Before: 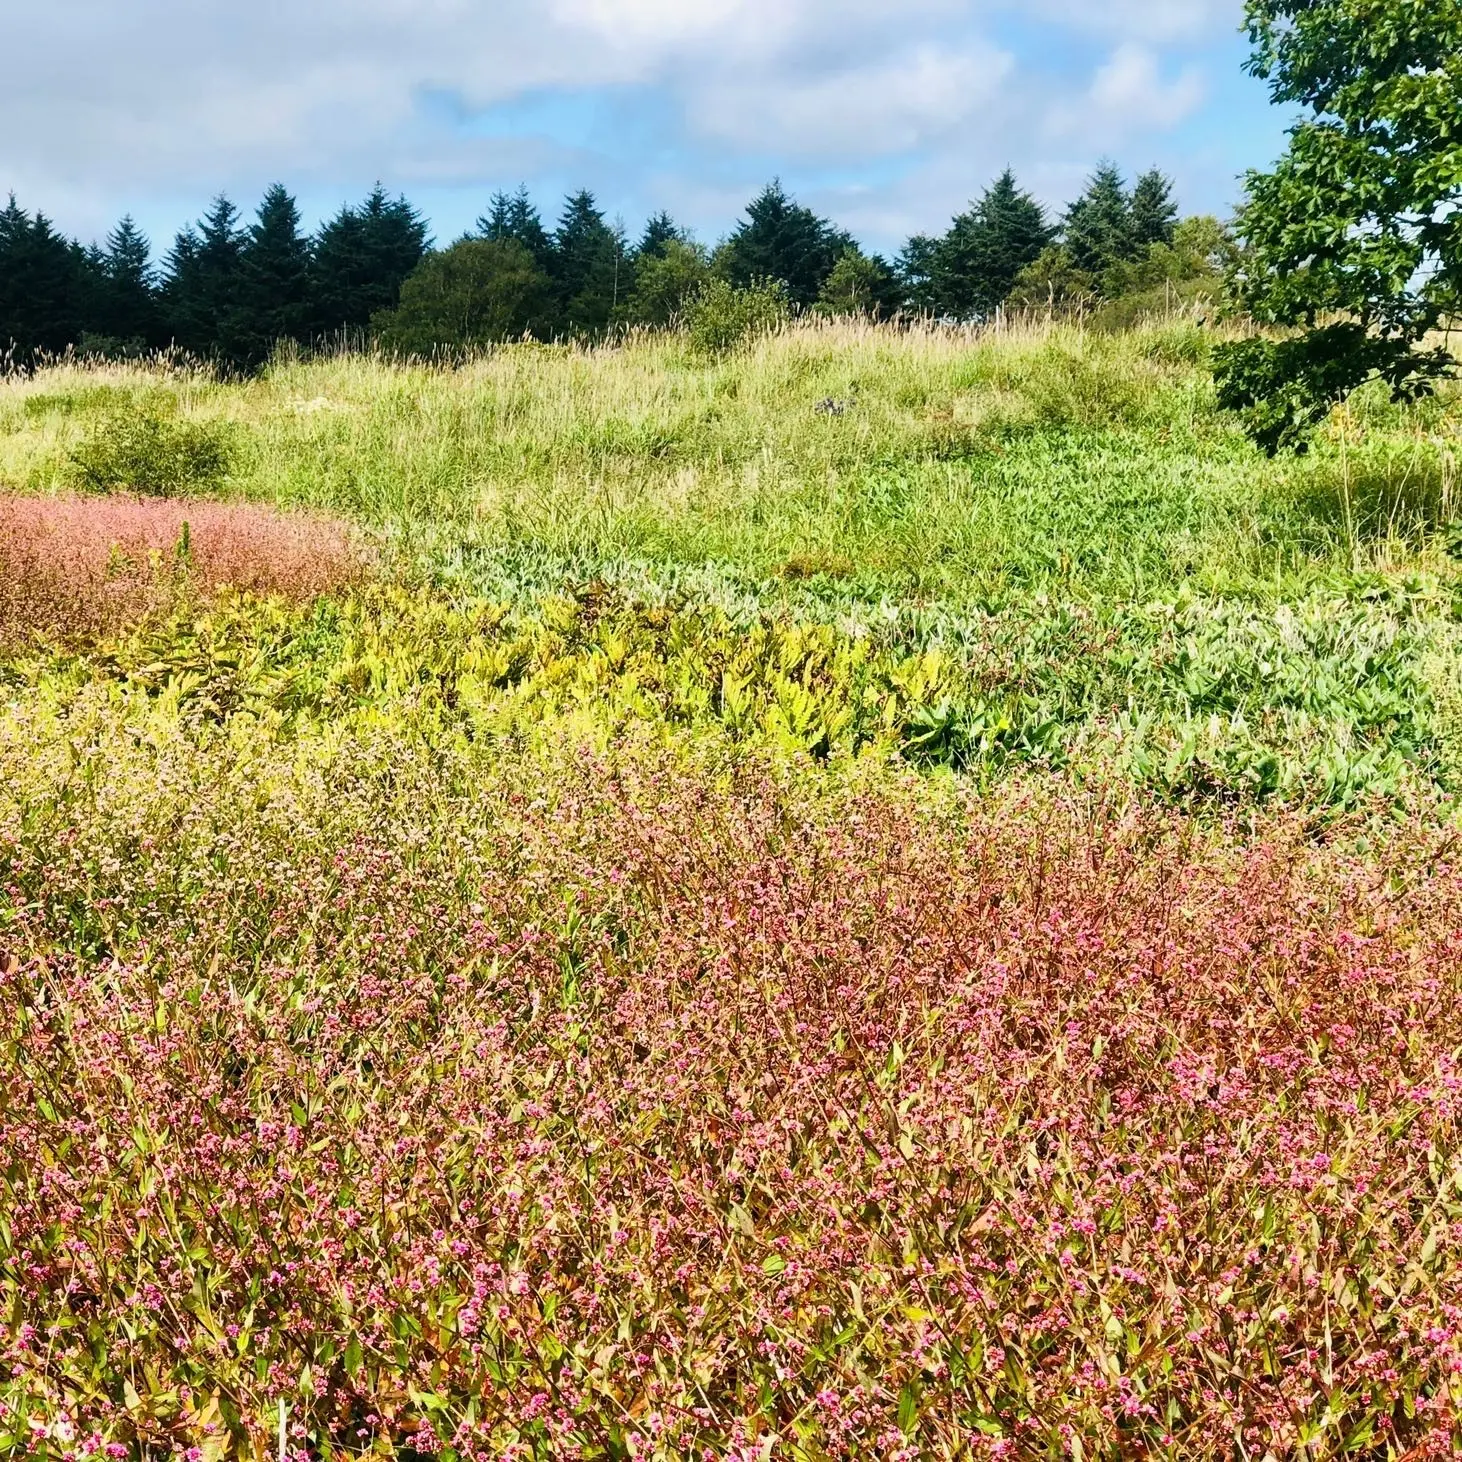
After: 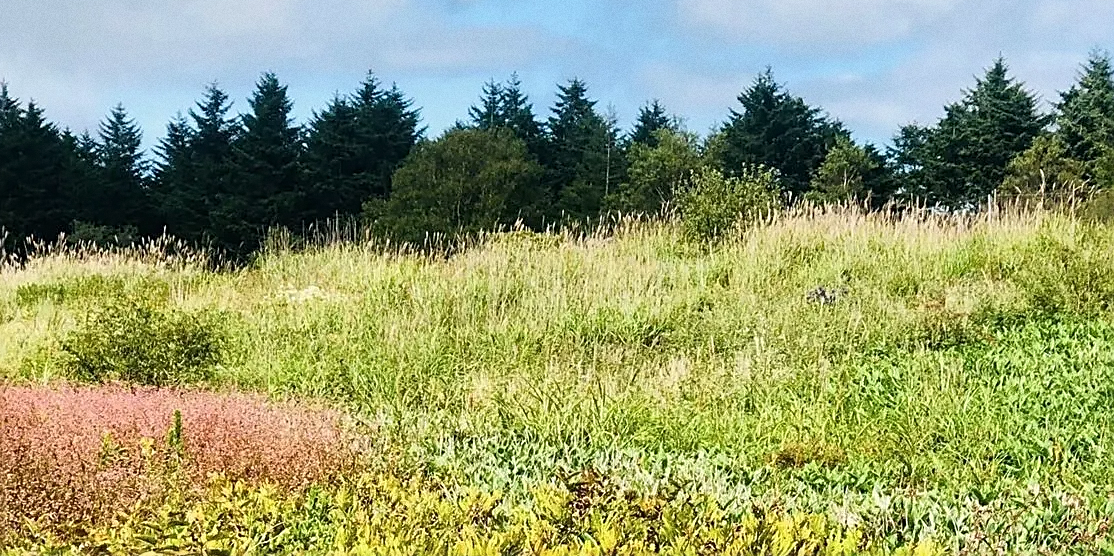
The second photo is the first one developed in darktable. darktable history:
crop: left 0.579%, top 7.627%, right 23.167%, bottom 54.275%
sharpen: on, module defaults
contrast brightness saturation: saturation -0.05
grain: coarseness 0.09 ISO
exposure: compensate highlight preservation false
